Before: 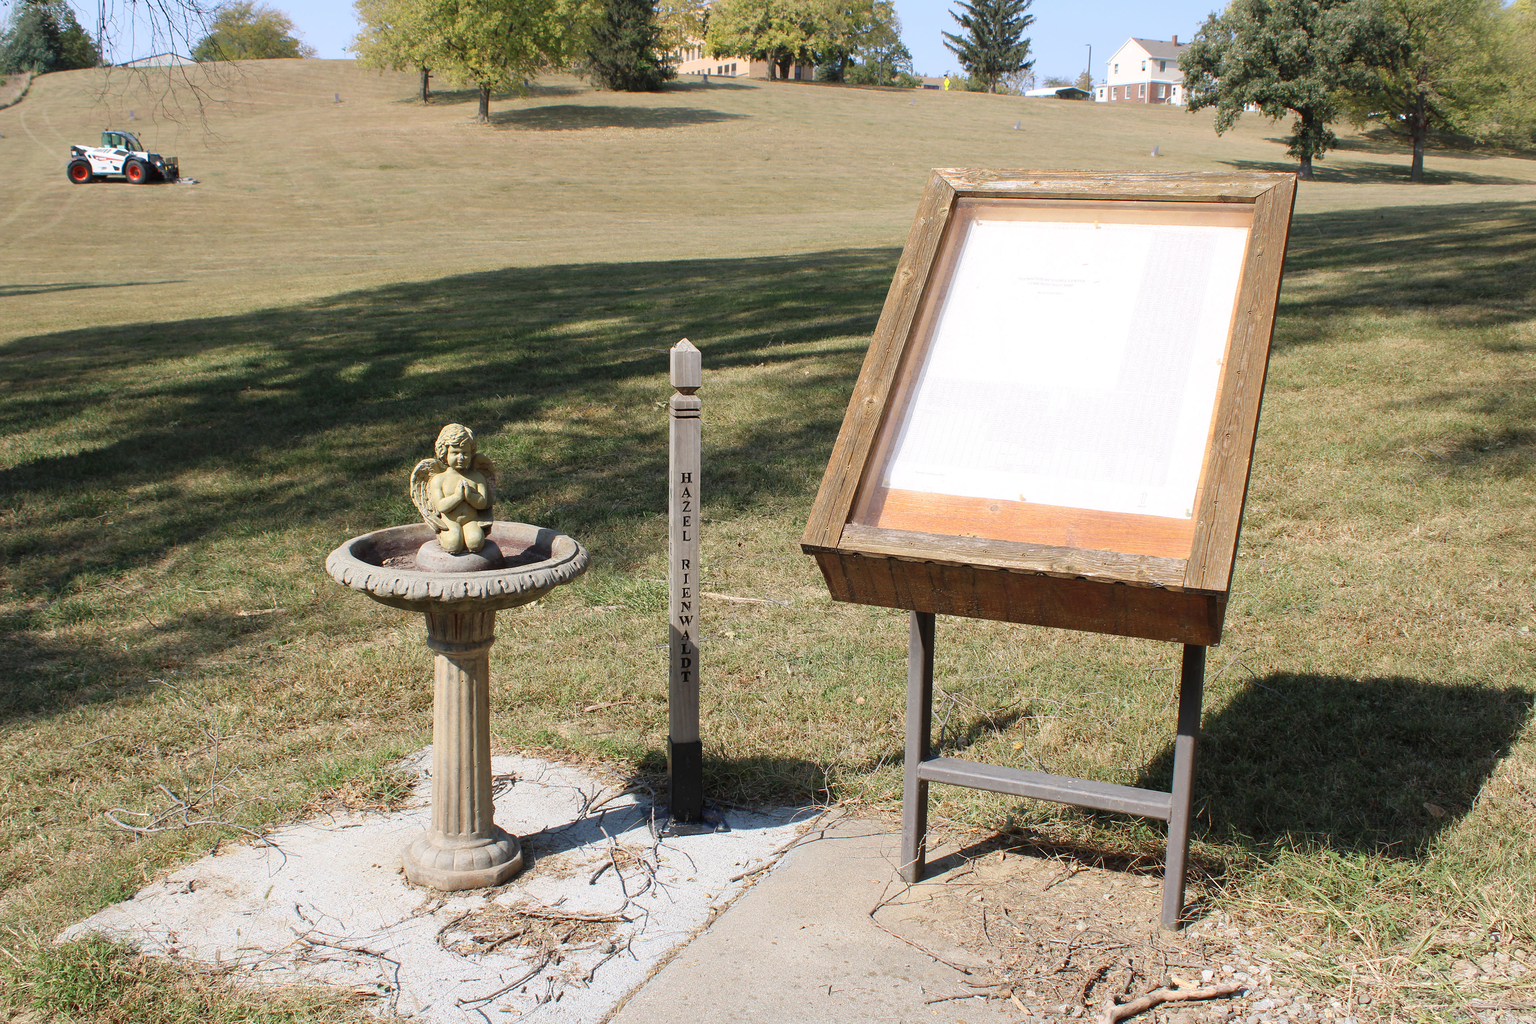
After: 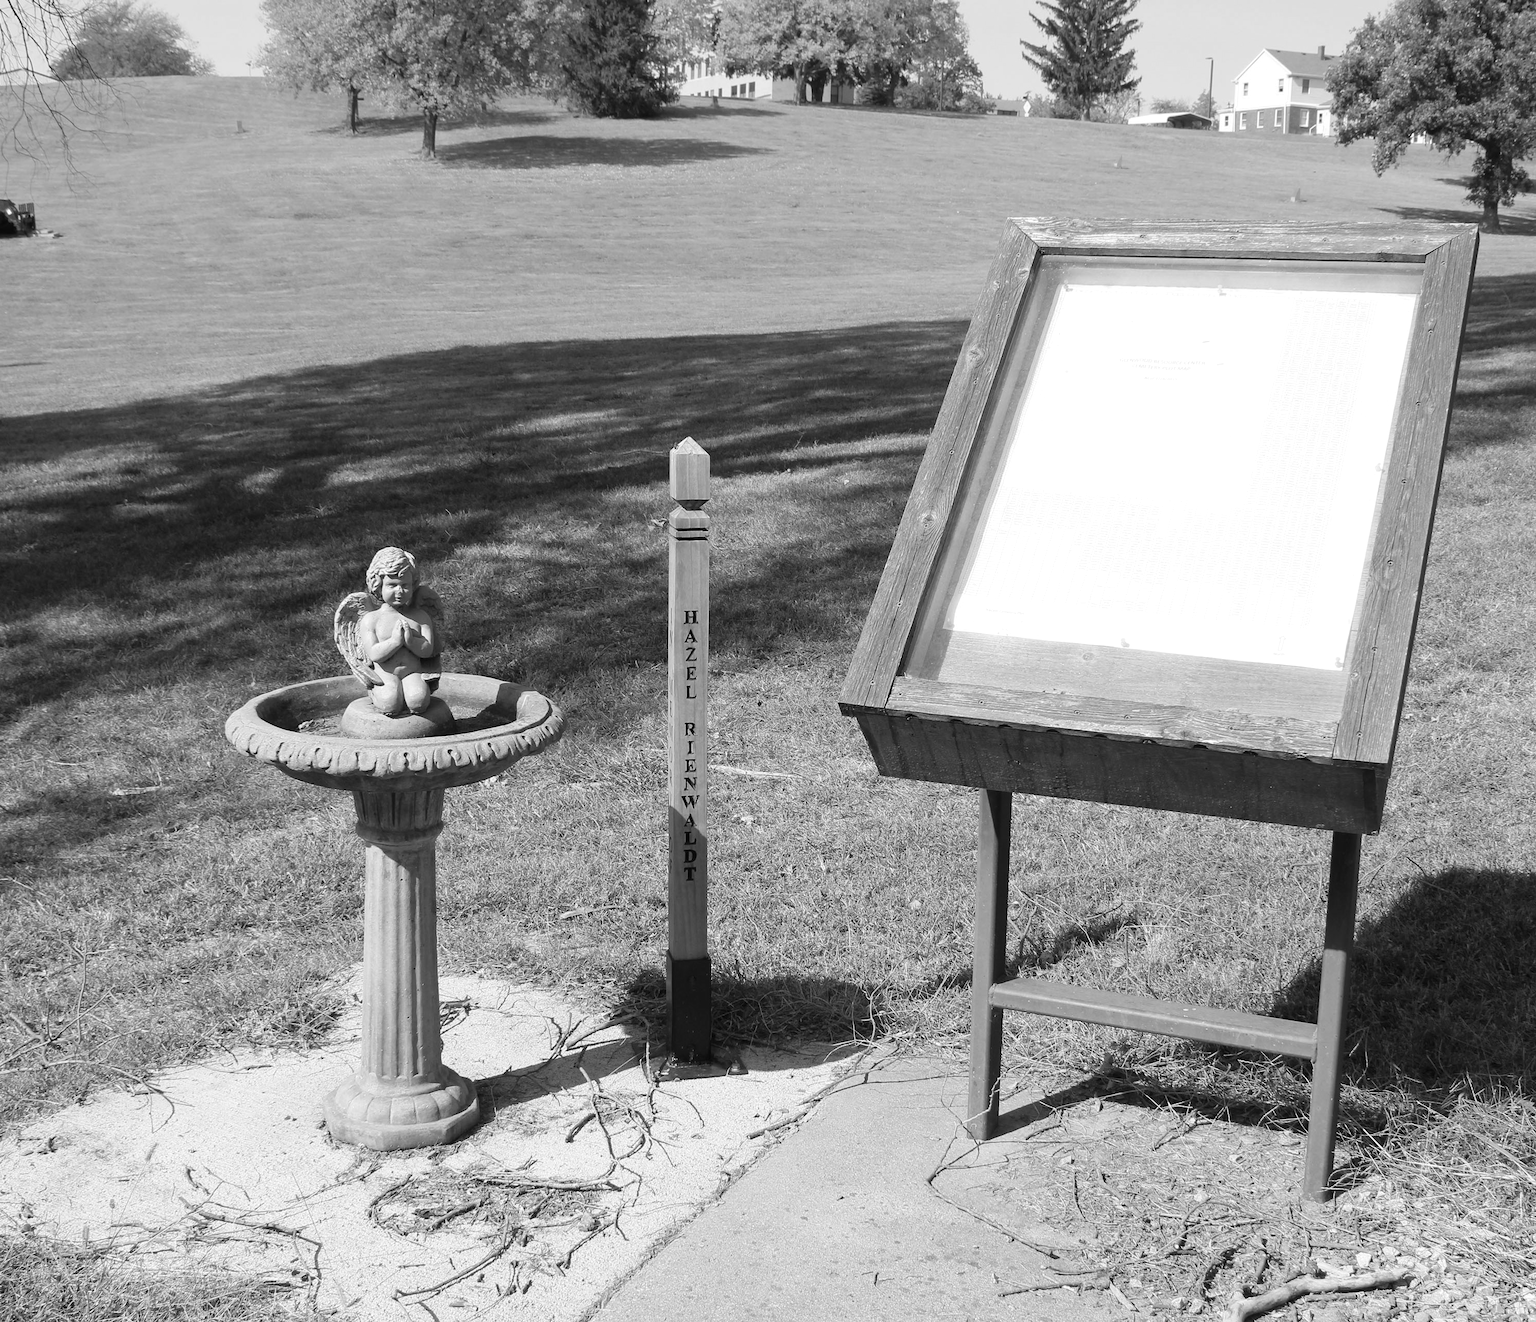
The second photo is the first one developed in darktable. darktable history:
monochrome: on, module defaults
white balance: red 1.042, blue 1.17
crop: left 9.88%, right 12.664%
